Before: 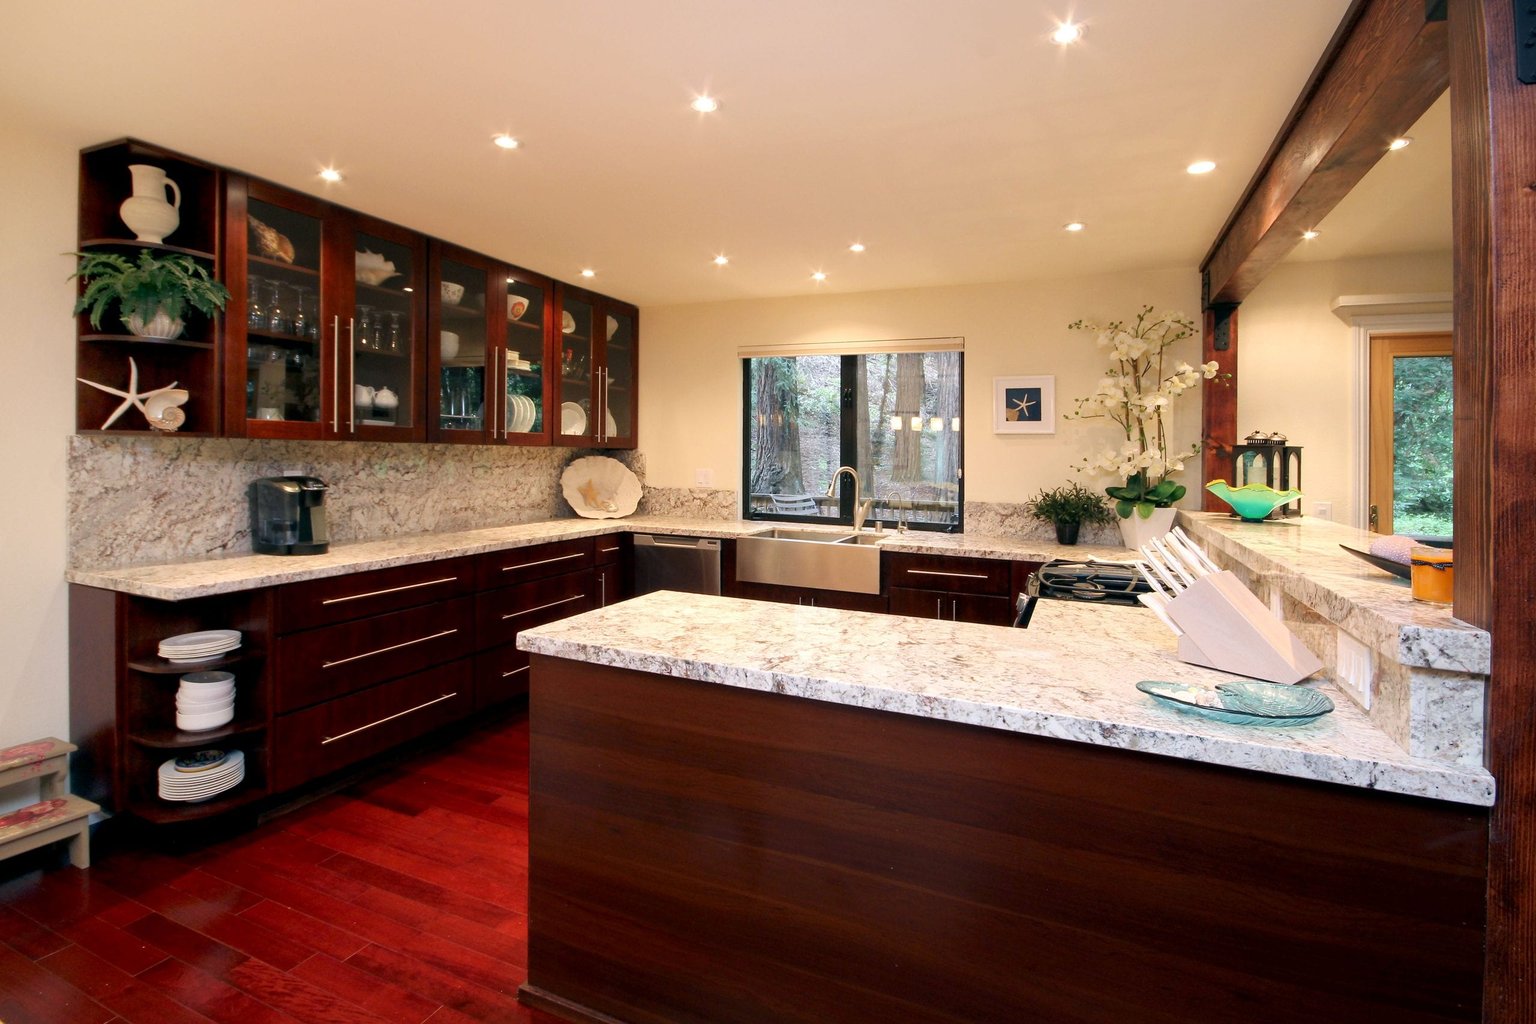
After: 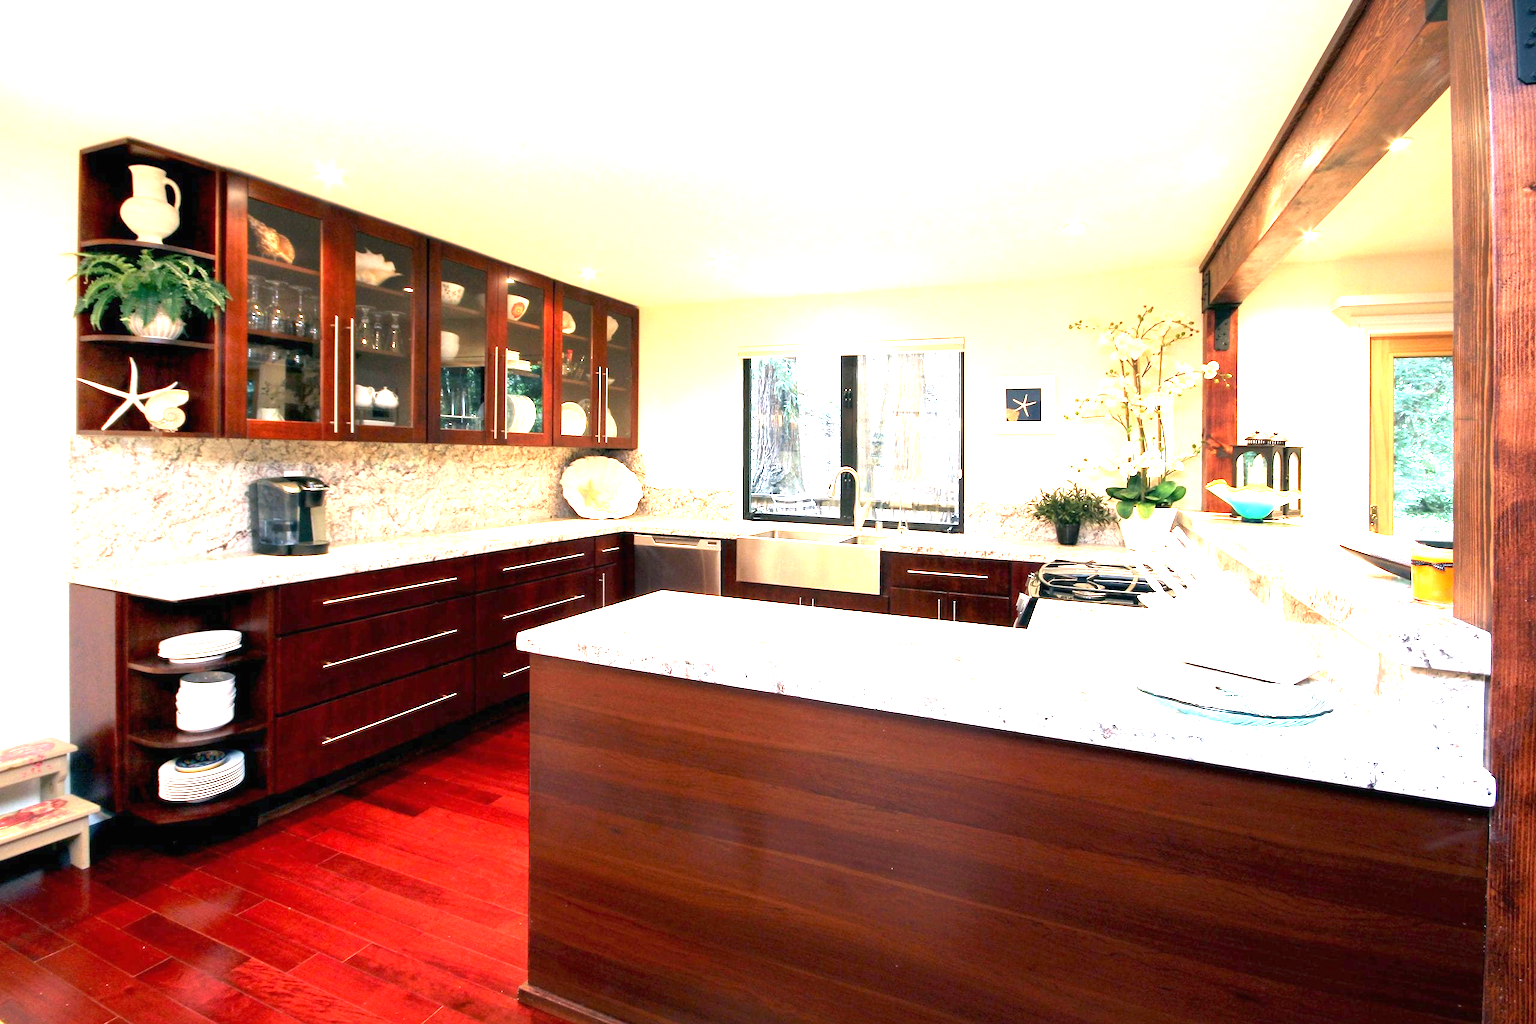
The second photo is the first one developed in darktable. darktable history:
exposure: black level correction 0, exposure 1.992 EV, compensate exposure bias true, compensate highlight preservation false
